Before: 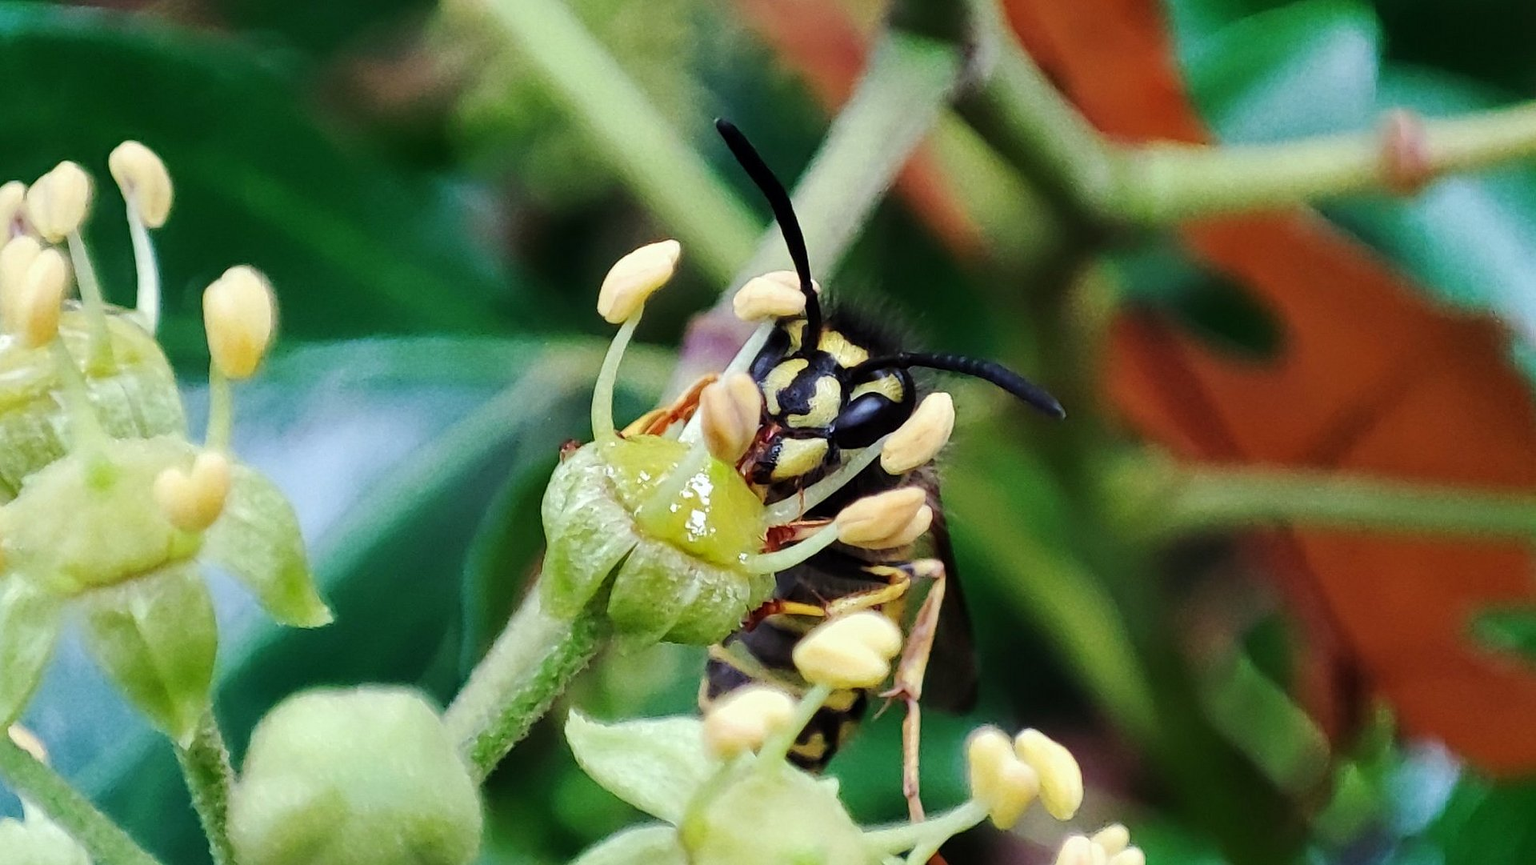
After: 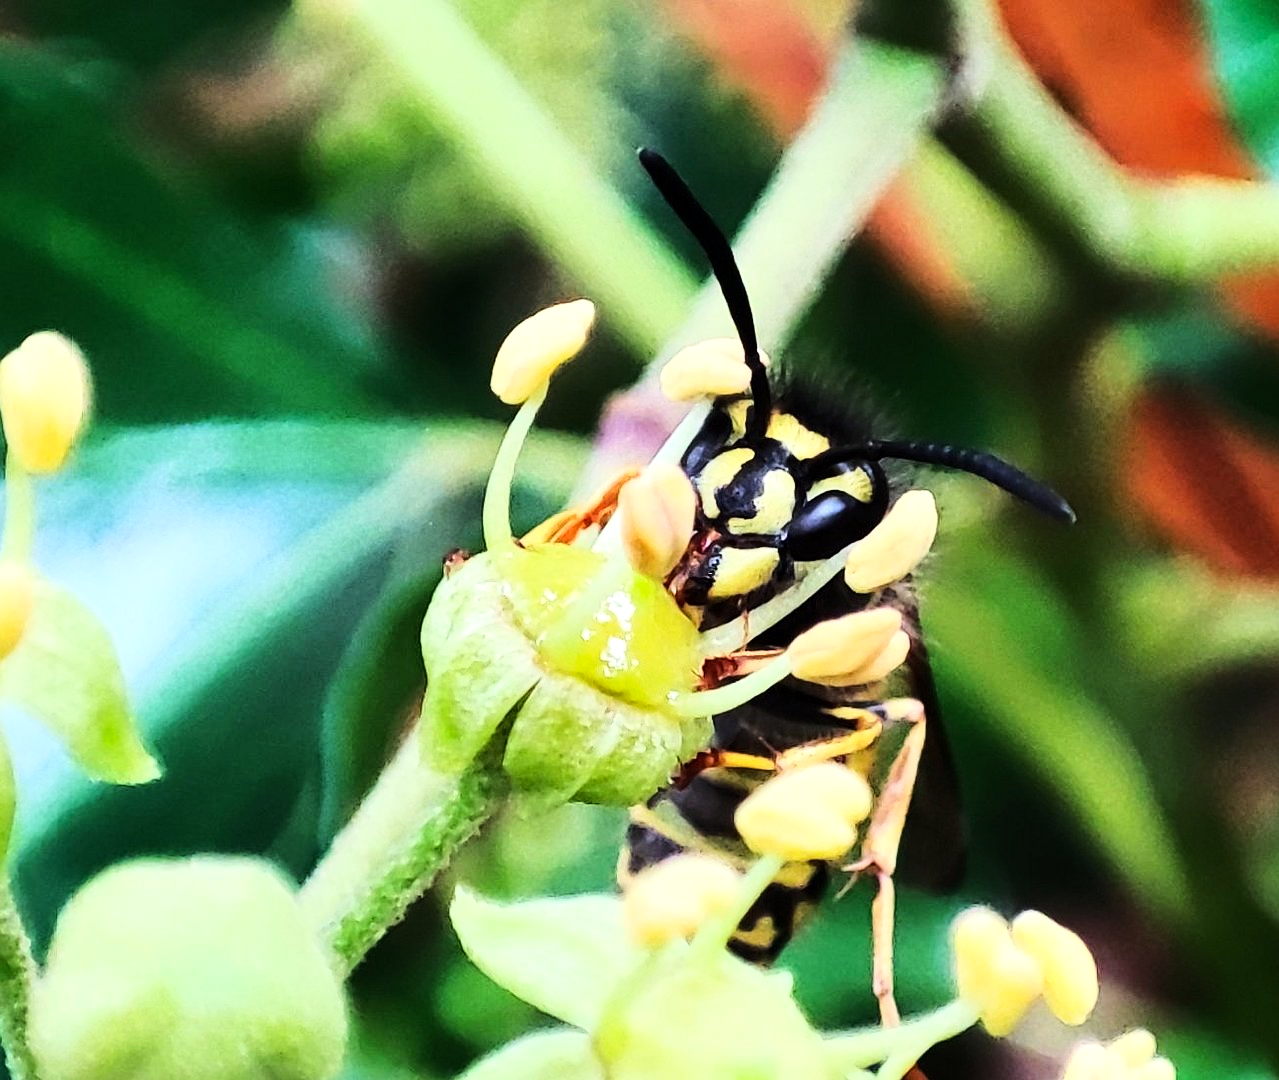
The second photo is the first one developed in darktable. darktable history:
crop and rotate: left 13.342%, right 19.991%
base curve: curves: ch0 [(0, 0) (0.028, 0.03) (0.121, 0.232) (0.46, 0.748) (0.859, 0.968) (1, 1)]
vibrance: vibrance 15%
tone equalizer: -8 EV -0.417 EV, -7 EV -0.389 EV, -6 EV -0.333 EV, -5 EV -0.222 EV, -3 EV 0.222 EV, -2 EV 0.333 EV, -1 EV 0.389 EV, +0 EV 0.417 EV, edges refinement/feathering 500, mask exposure compensation -1.57 EV, preserve details no
